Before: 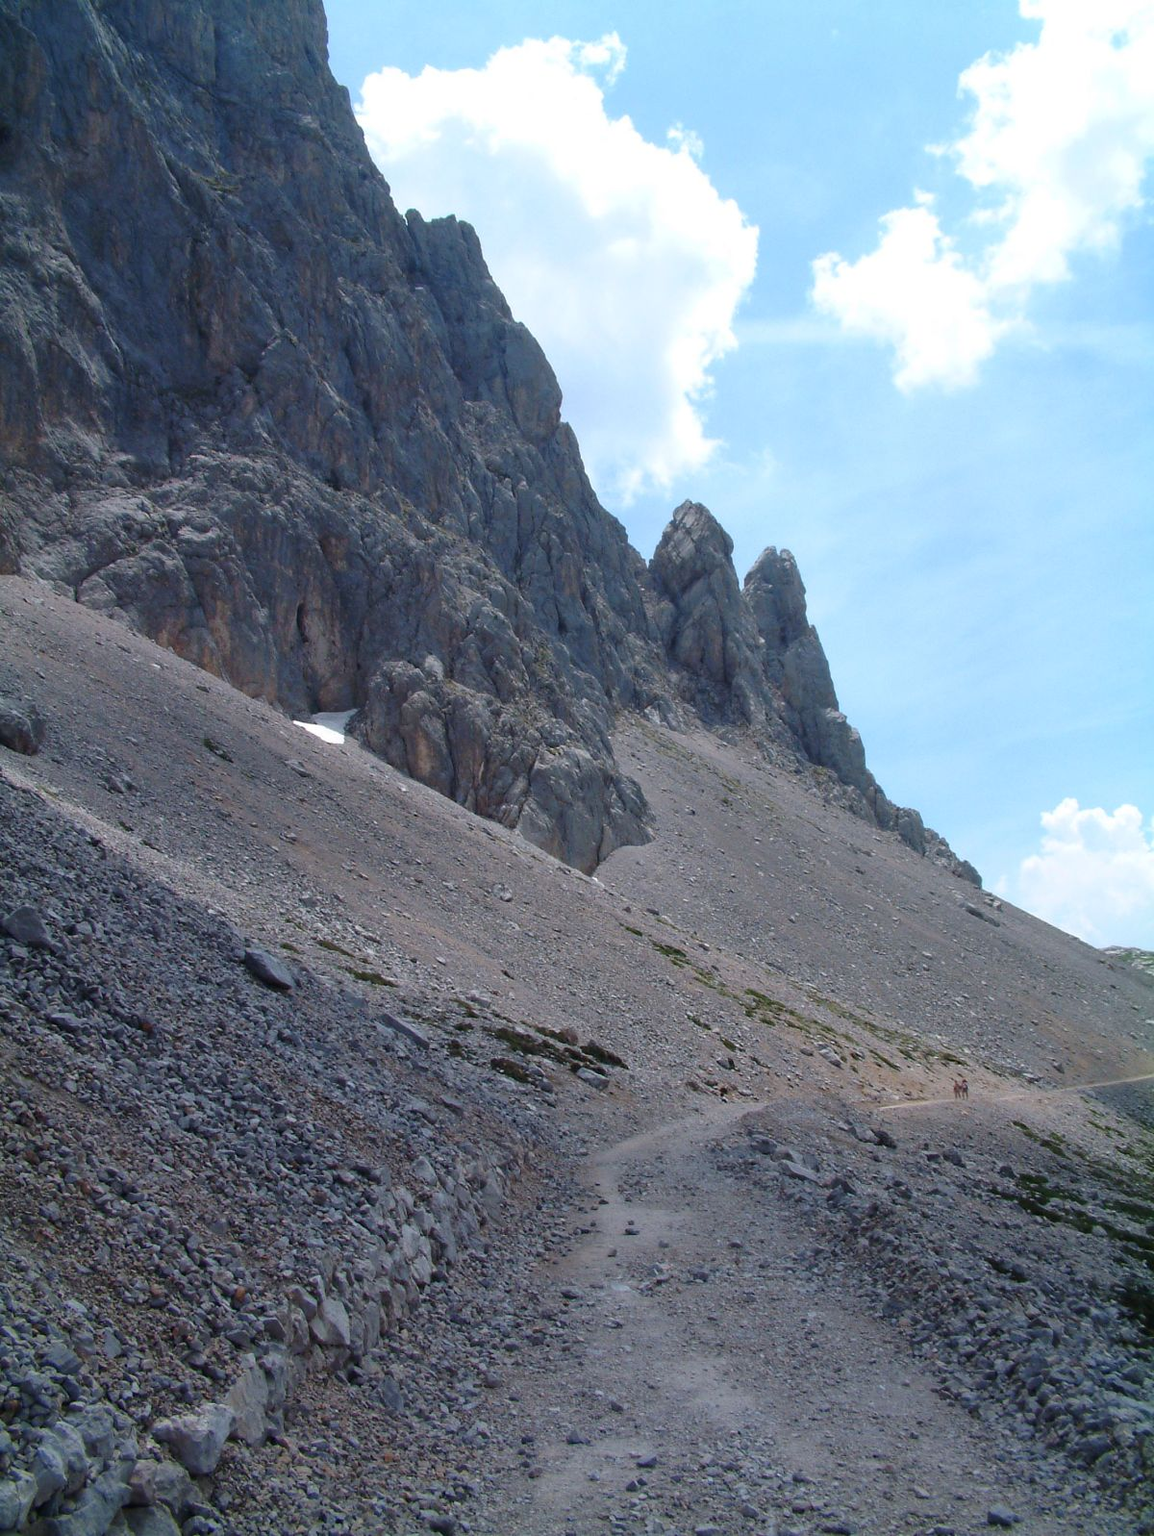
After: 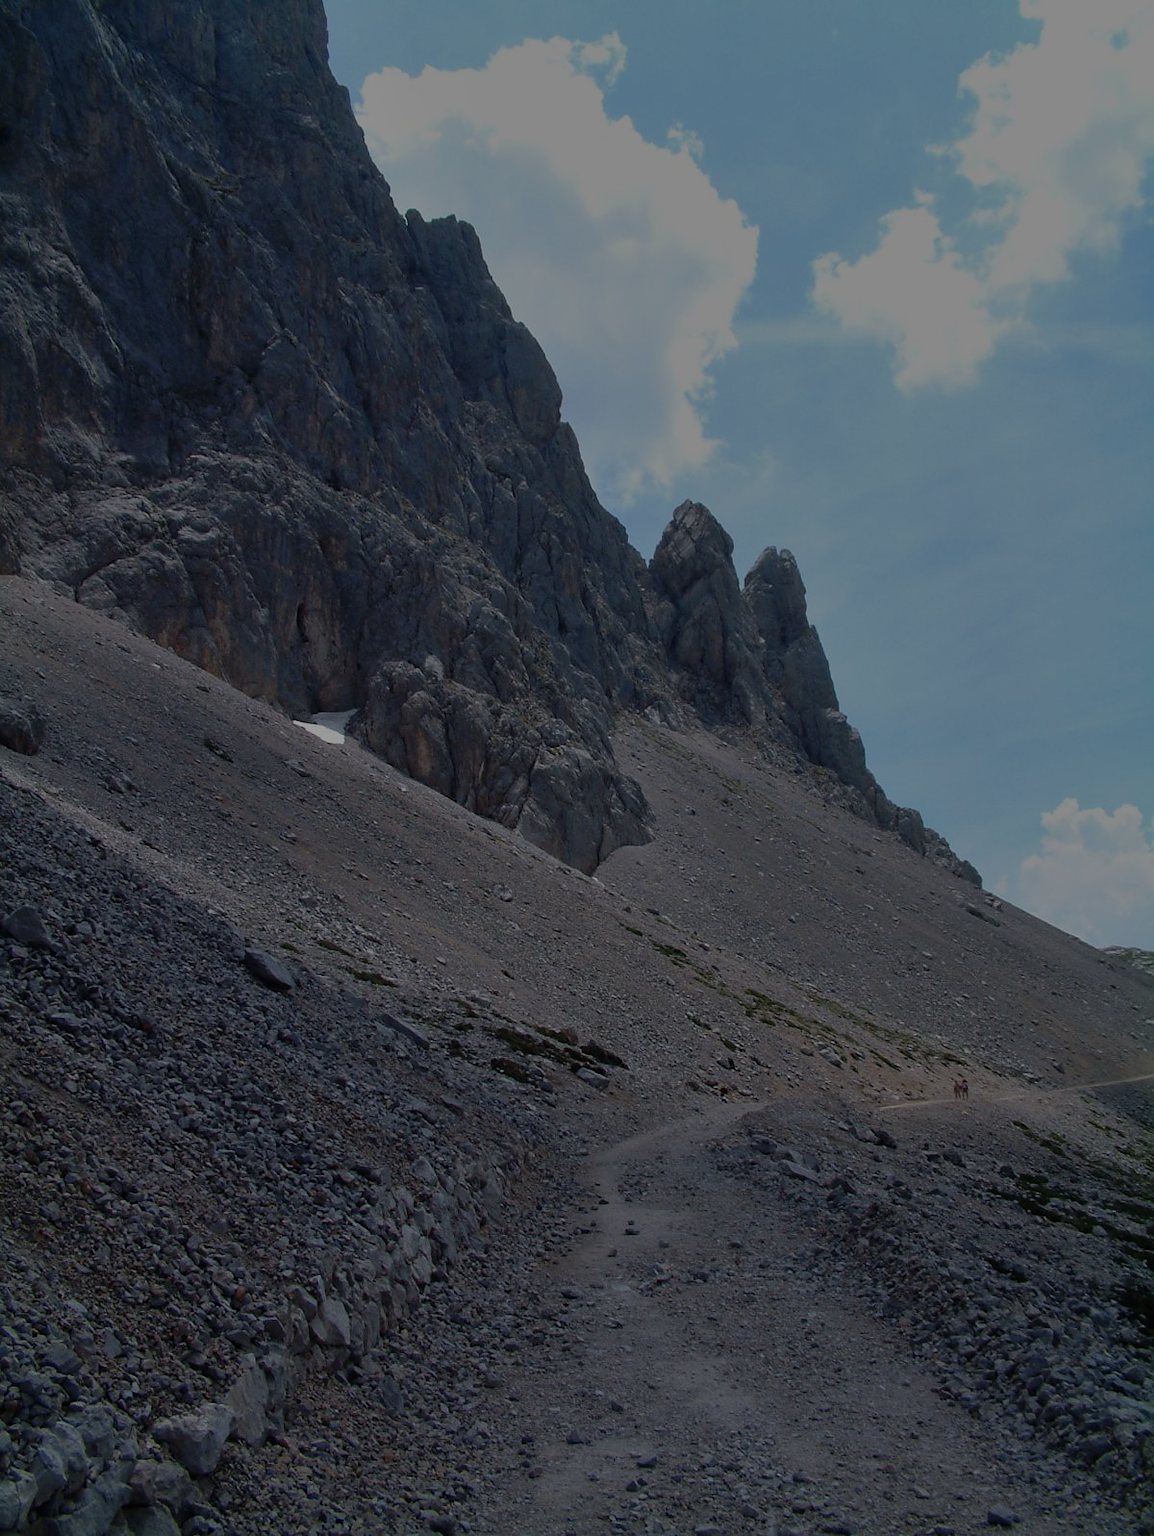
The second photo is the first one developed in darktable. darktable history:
exposure: exposure -1.995 EV, compensate exposure bias true, compensate highlight preservation false
shadows and highlights: shadows 31.06, highlights 1.38, soften with gaussian
sharpen: amount 0.205
